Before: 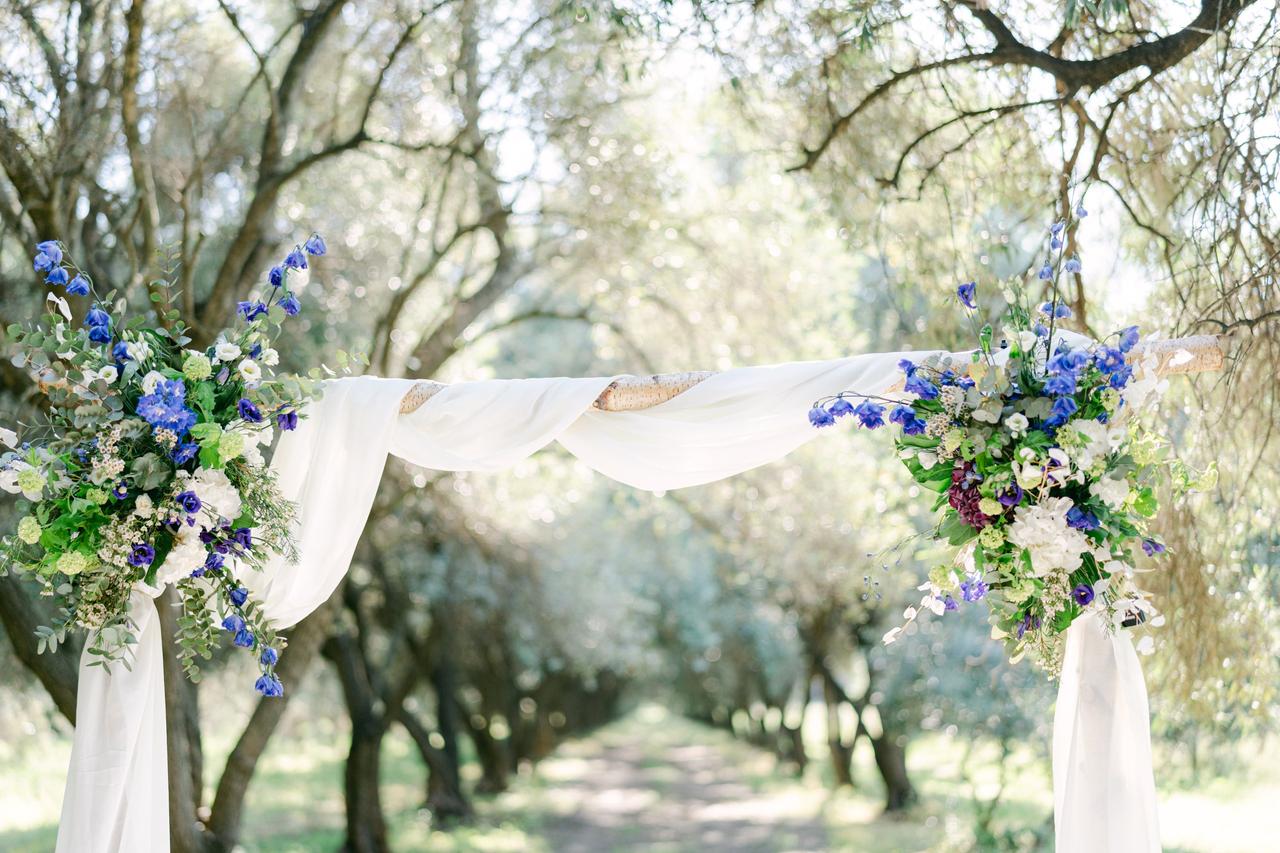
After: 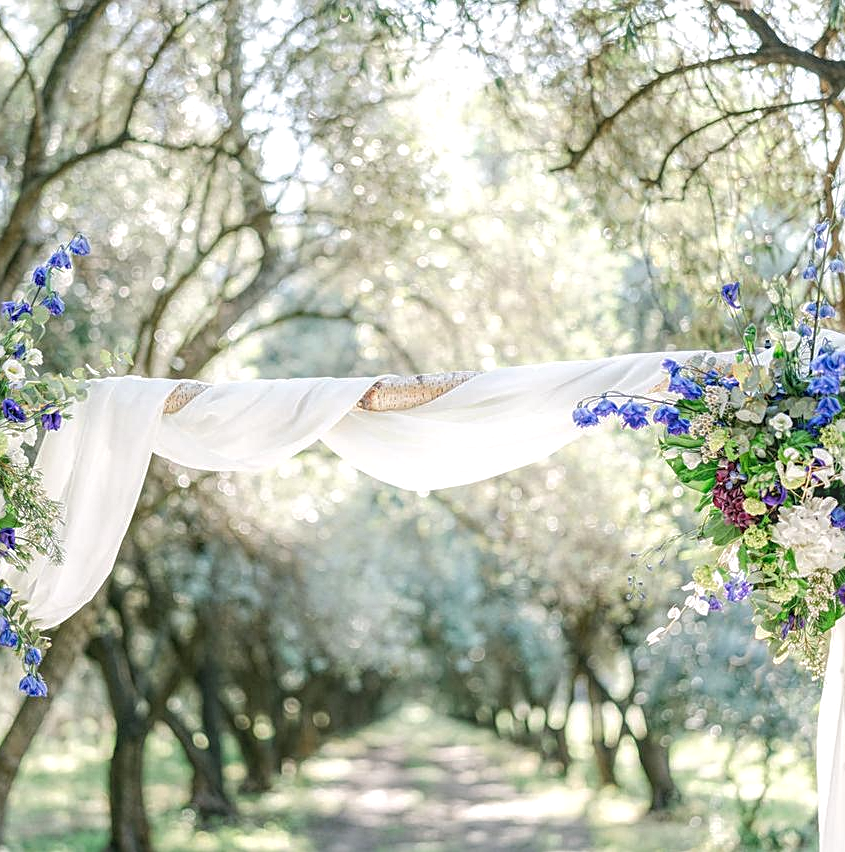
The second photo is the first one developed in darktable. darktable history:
crop and rotate: left 18.442%, right 15.508%
local contrast: highlights 74%, shadows 55%, detail 176%, midtone range 0.207
sharpen: on, module defaults
